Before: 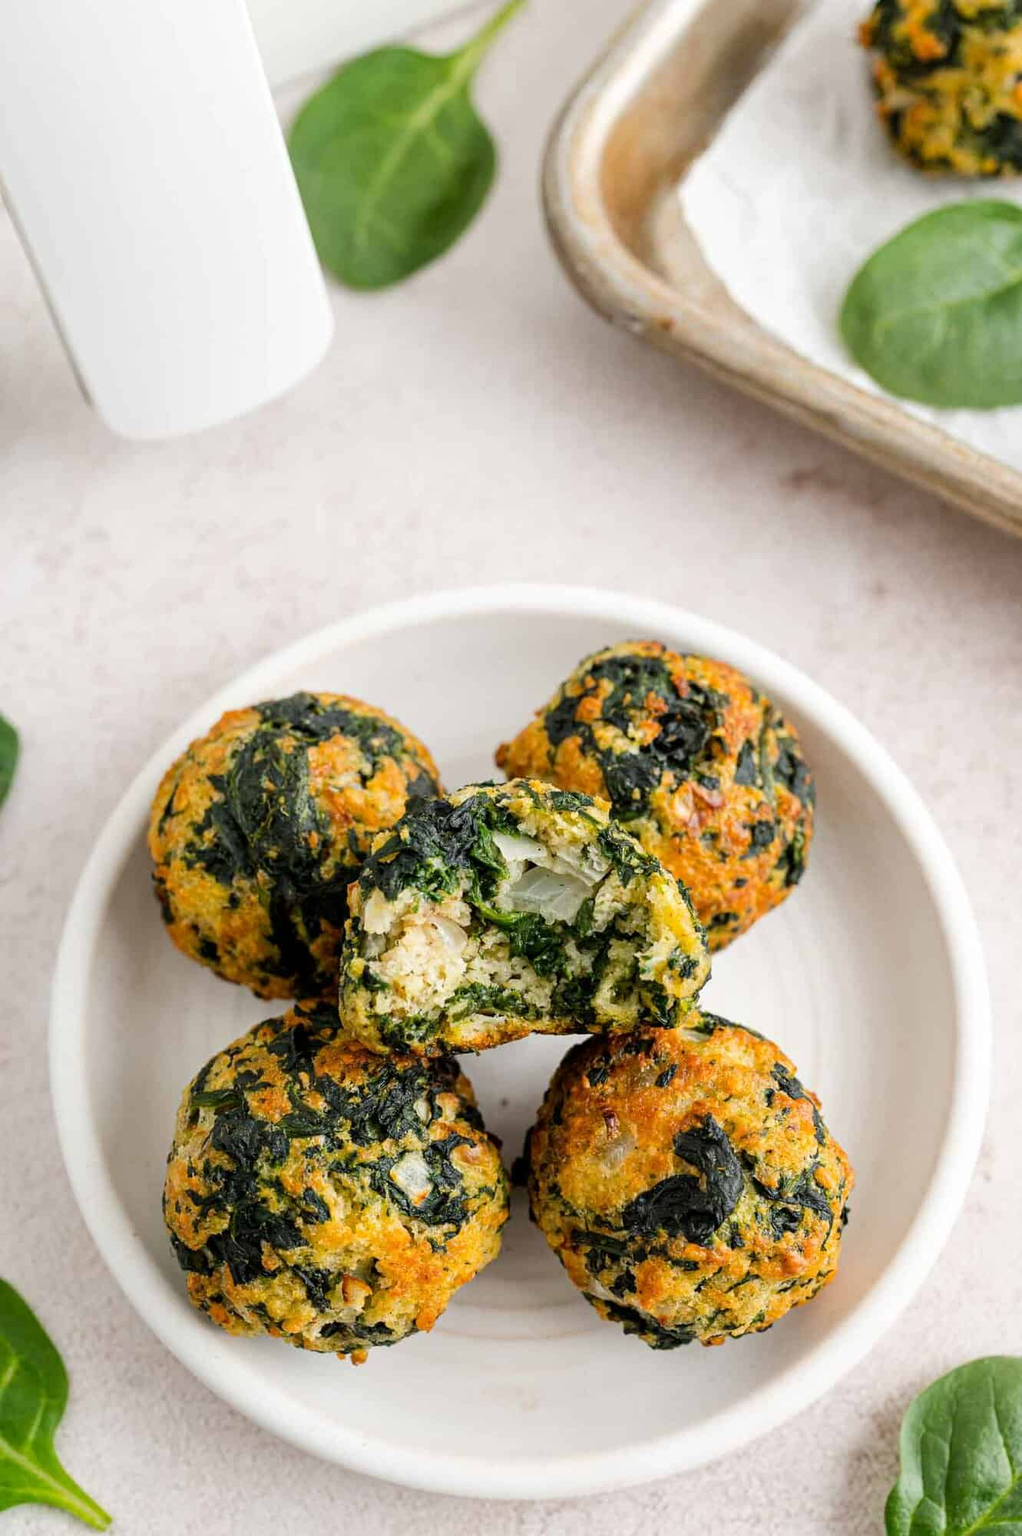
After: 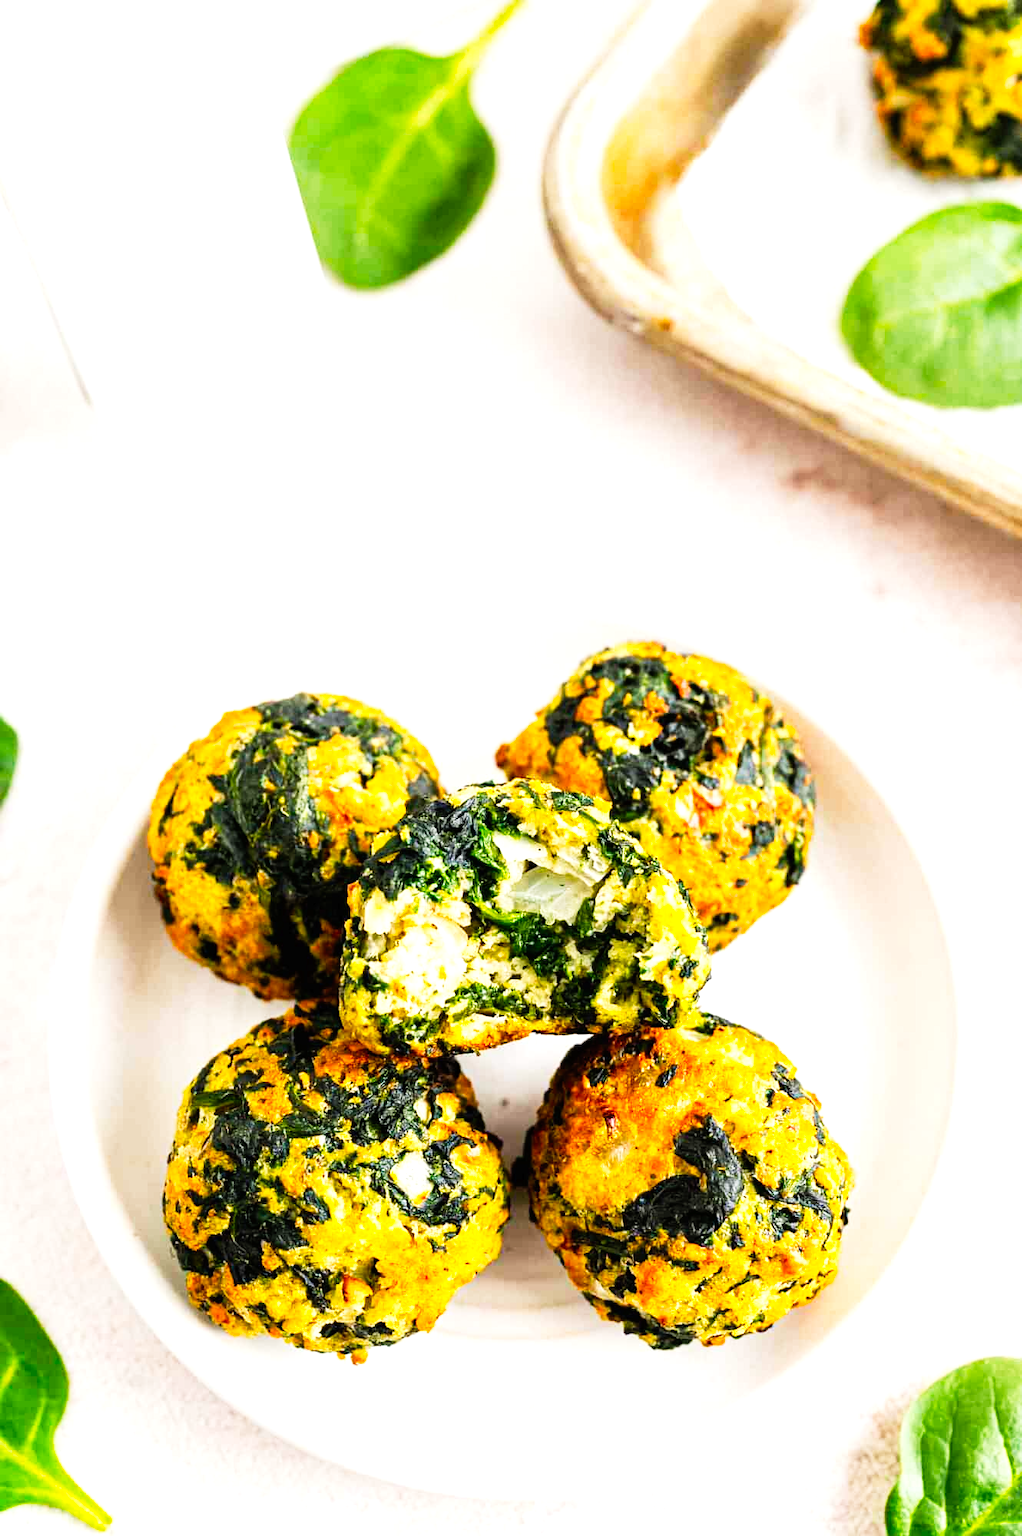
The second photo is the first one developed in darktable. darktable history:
tone curve: curves: ch0 [(0, 0) (0.003, 0.008) (0.011, 0.008) (0.025, 0.011) (0.044, 0.017) (0.069, 0.026) (0.1, 0.039) (0.136, 0.054) (0.177, 0.093) (0.224, 0.15) (0.277, 0.21) (0.335, 0.285) (0.399, 0.366) (0.468, 0.462) (0.543, 0.564) (0.623, 0.679) (0.709, 0.79) (0.801, 0.883) (0.898, 0.95) (1, 1)], preserve colors none
exposure: exposure 0.943 EV, compensate highlight preservation false
color balance rgb: power › hue 73.31°, perceptual saturation grading › global saturation 25.163%
